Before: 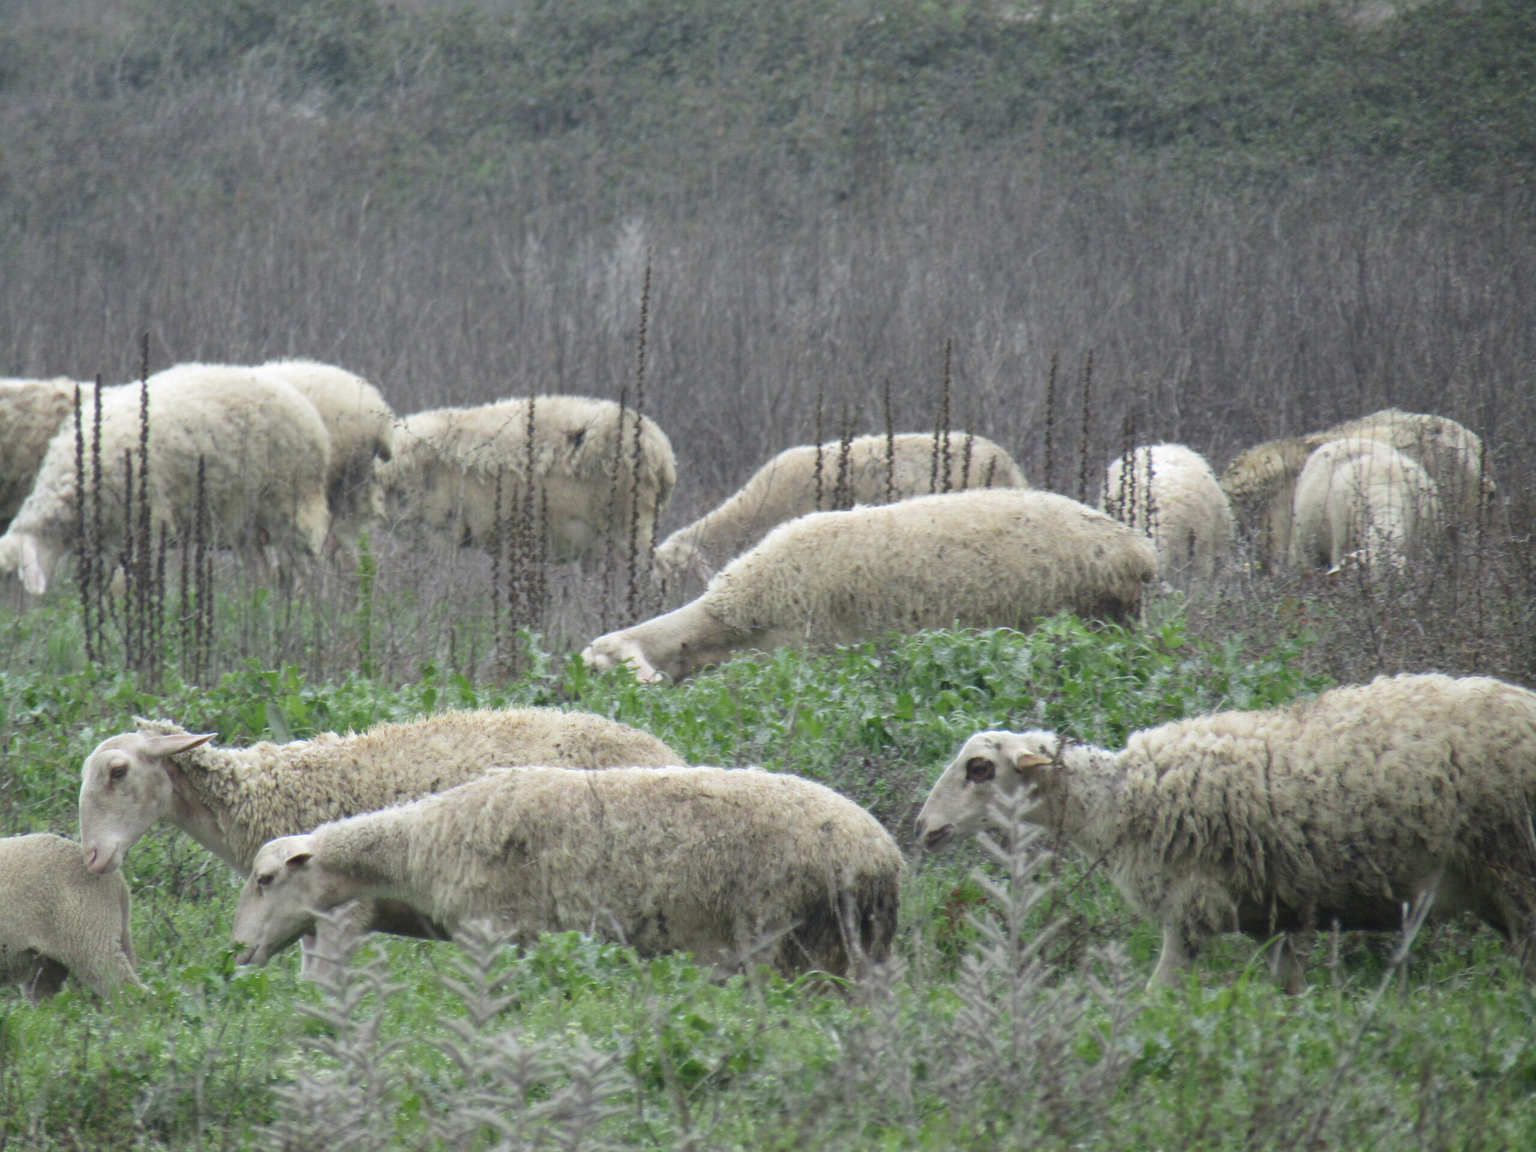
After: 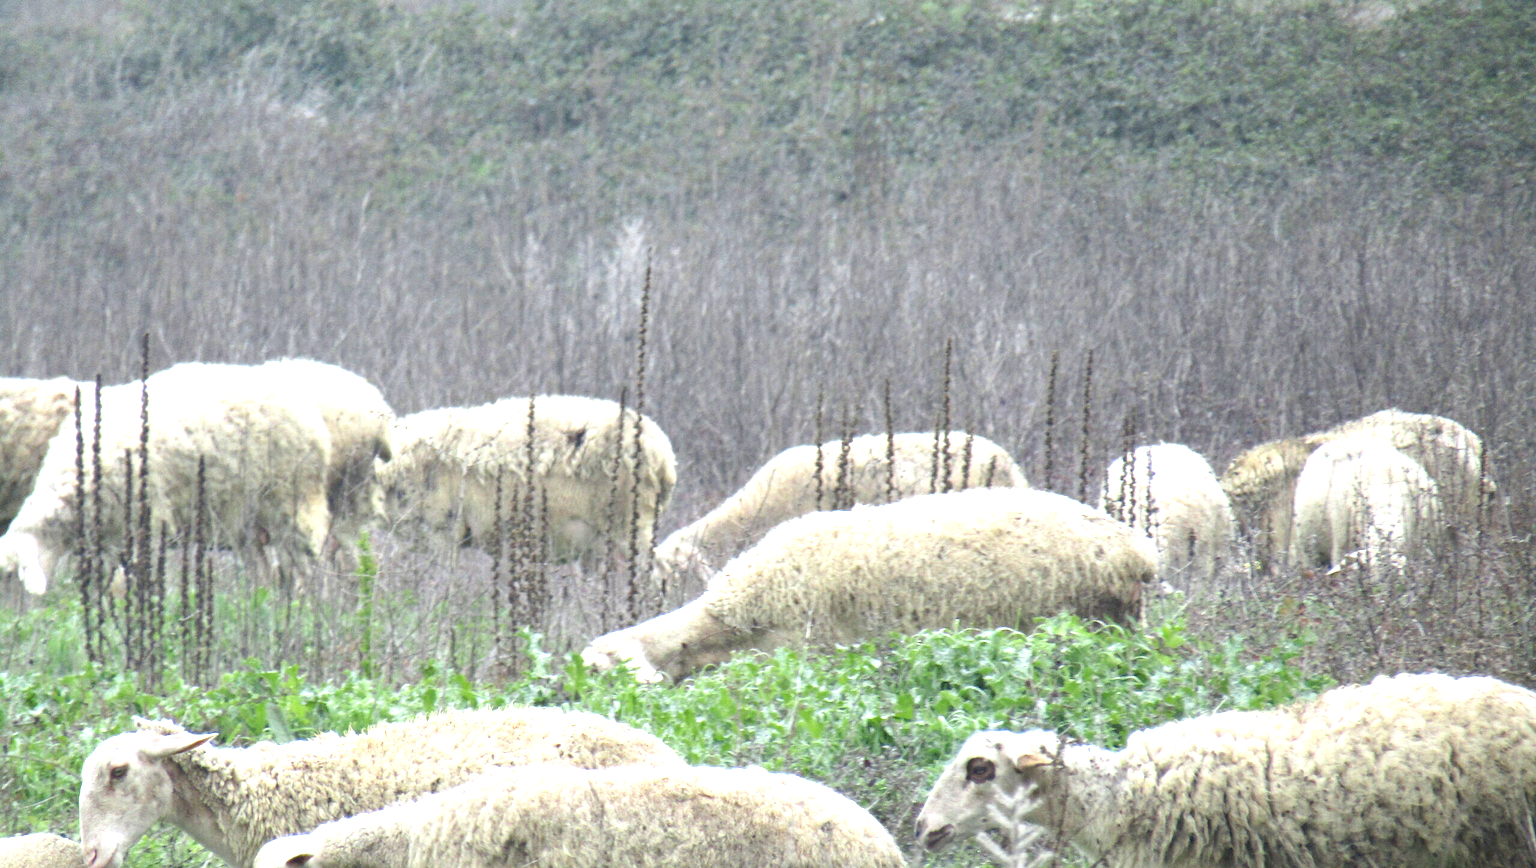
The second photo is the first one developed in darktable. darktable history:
haze removal: compatibility mode true, adaptive false
exposure: black level correction 0, exposure 1.288 EV, compensate highlight preservation false
crop: bottom 24.606%
